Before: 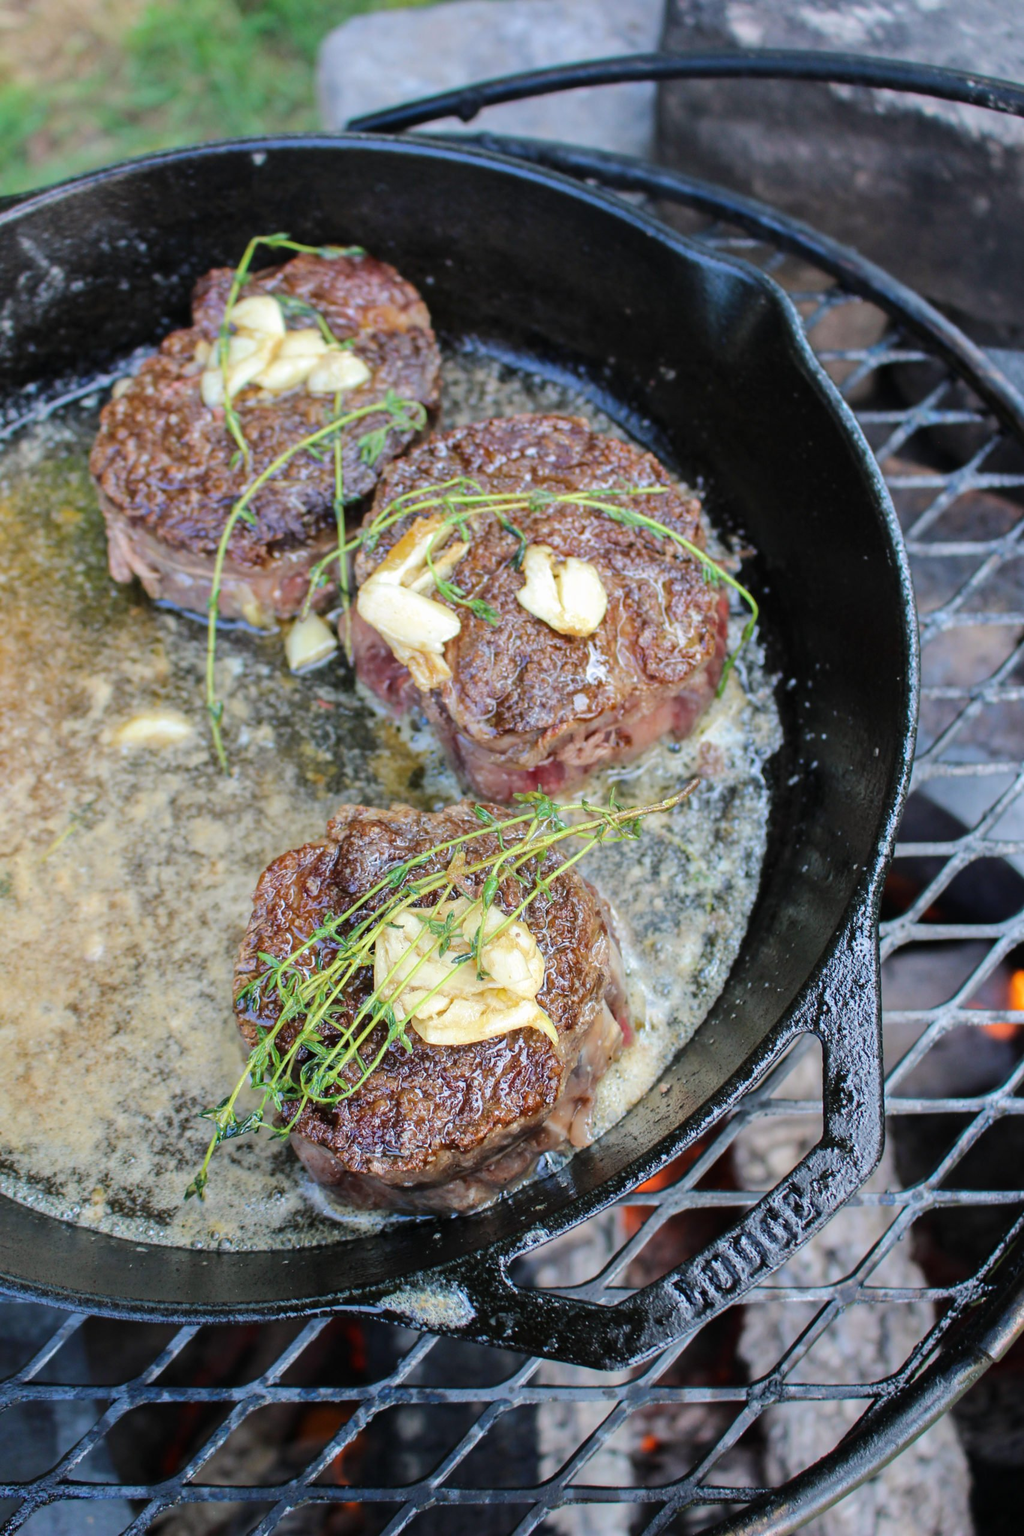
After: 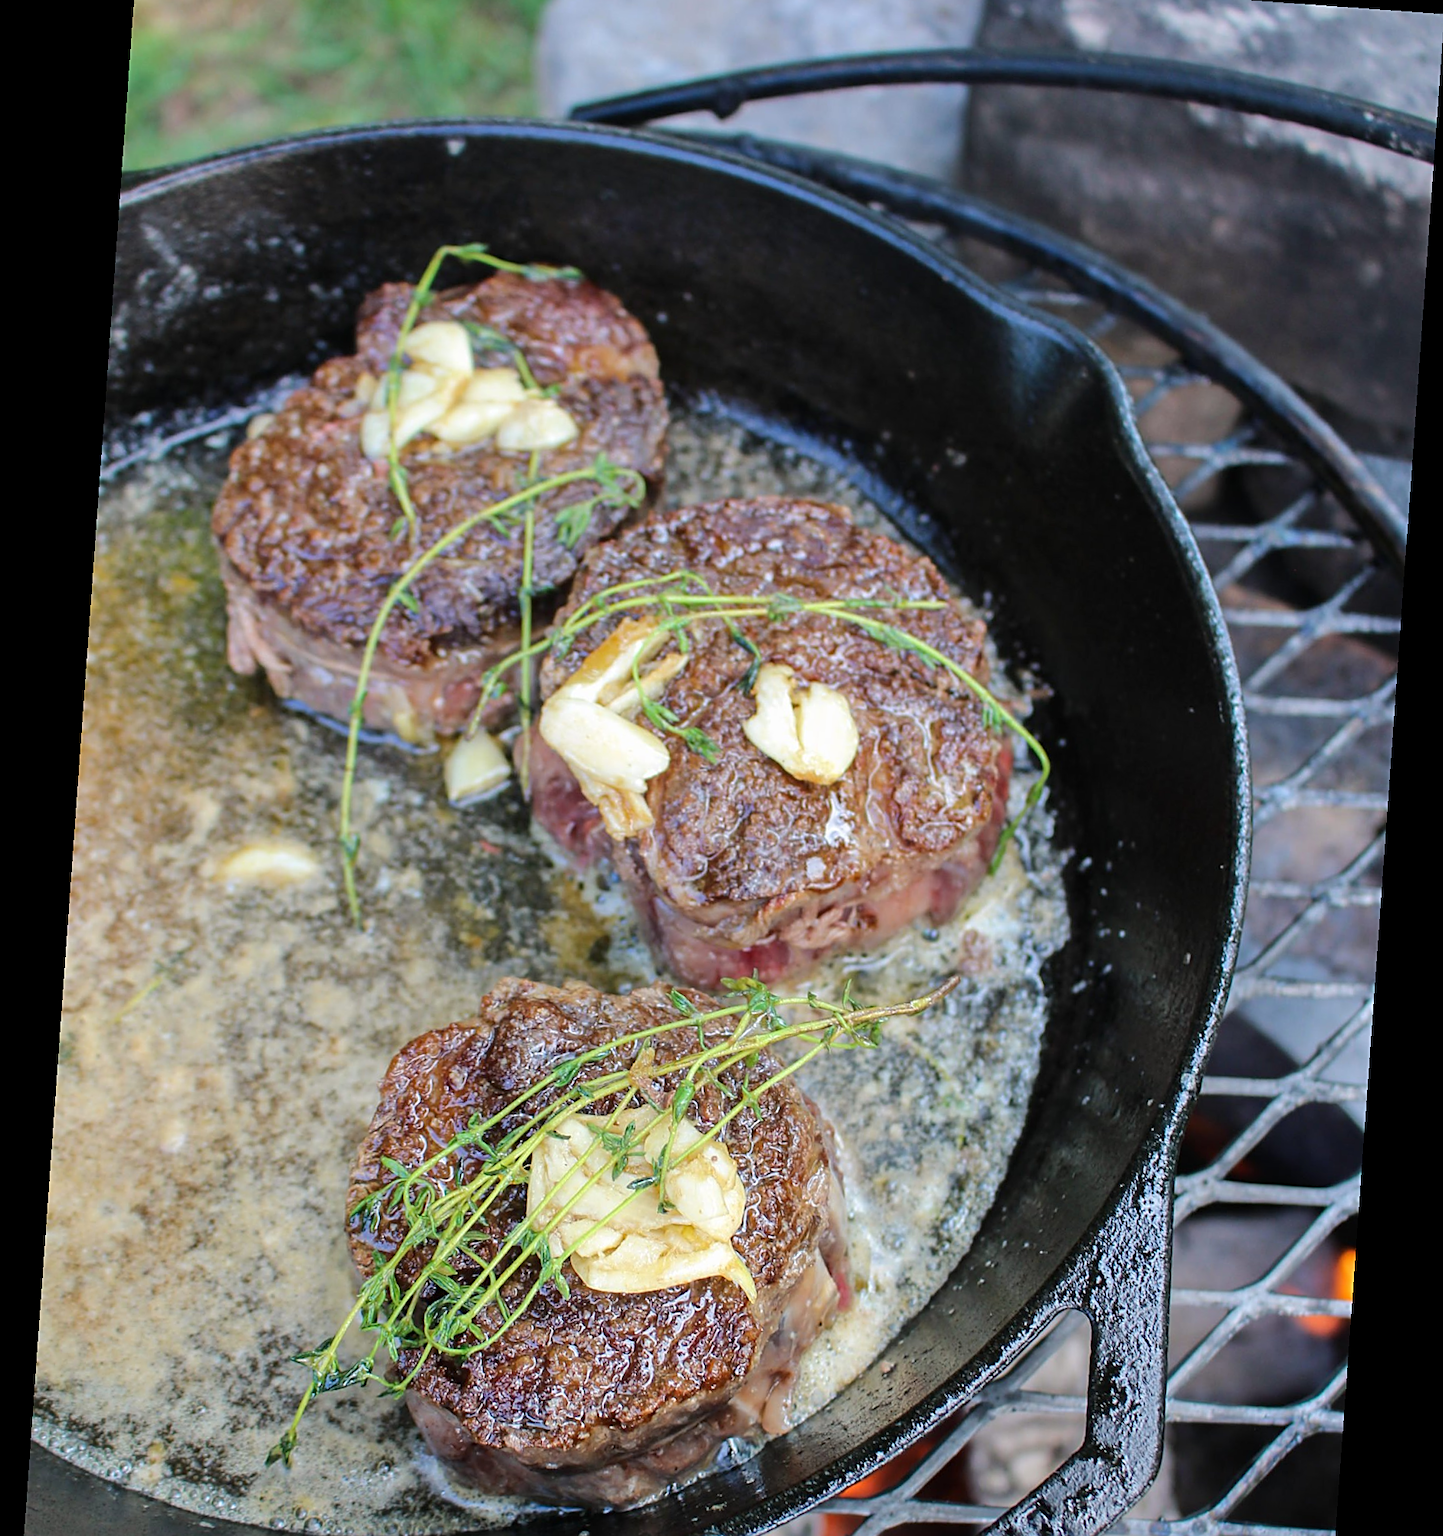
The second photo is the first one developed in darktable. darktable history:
crop: top 3.857%, bottom 21.132%
rotate and perspective: rotation 4.1°, automatic cropping off
sharpen: on, module defaults
